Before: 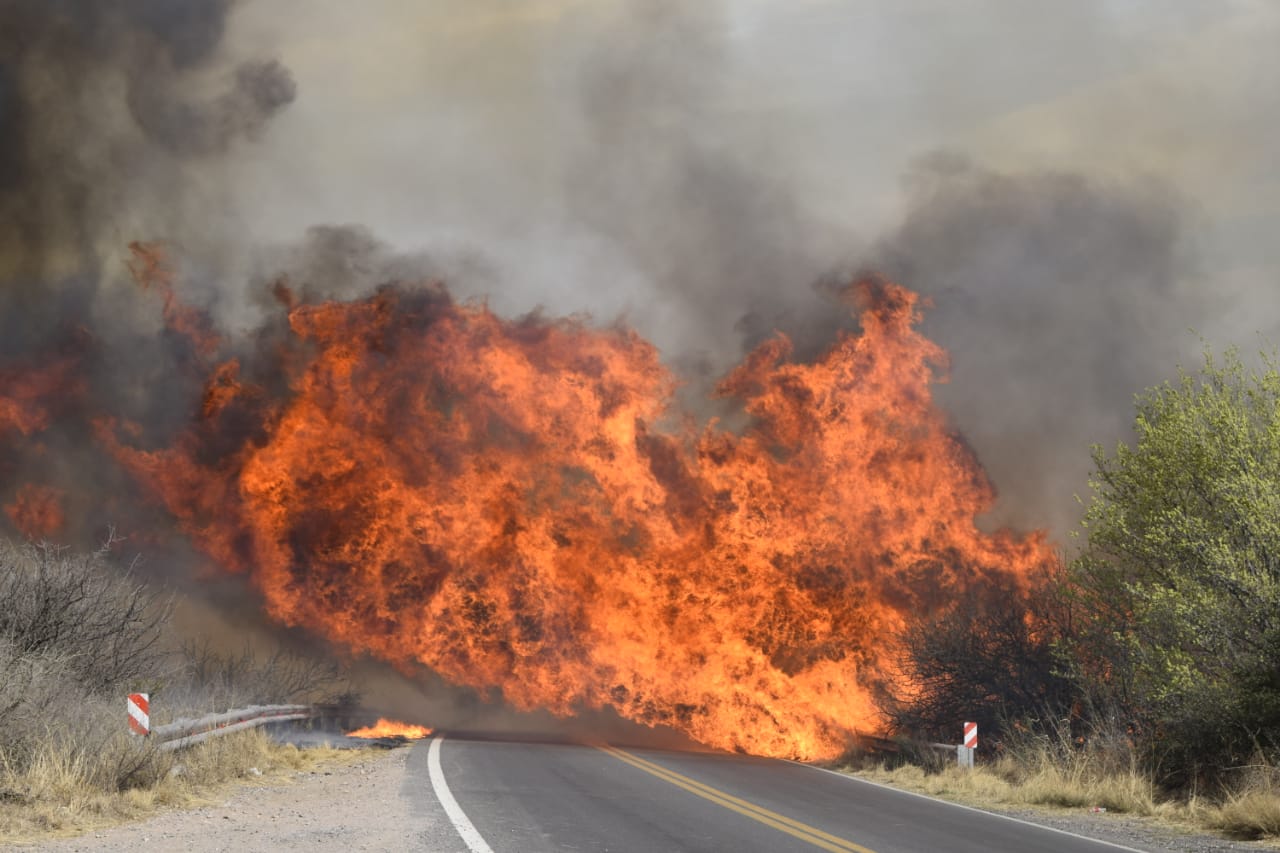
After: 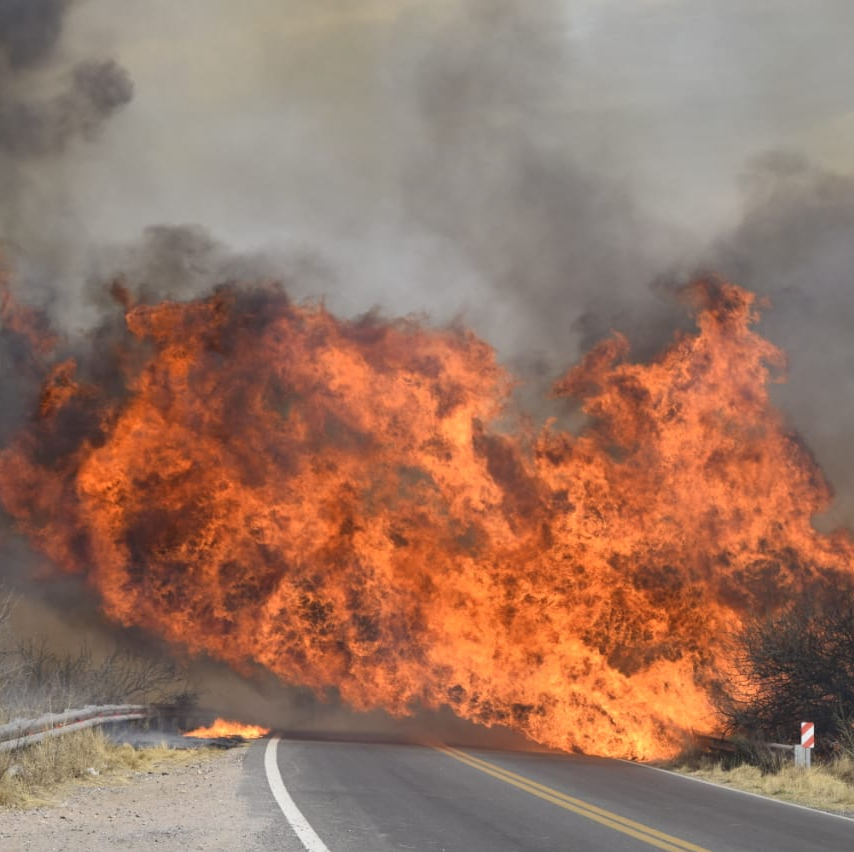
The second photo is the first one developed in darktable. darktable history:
shadows and highlights: shadows 52.46, soften with gaussian
crop and rotate: left 12.788%, right 20.457%
